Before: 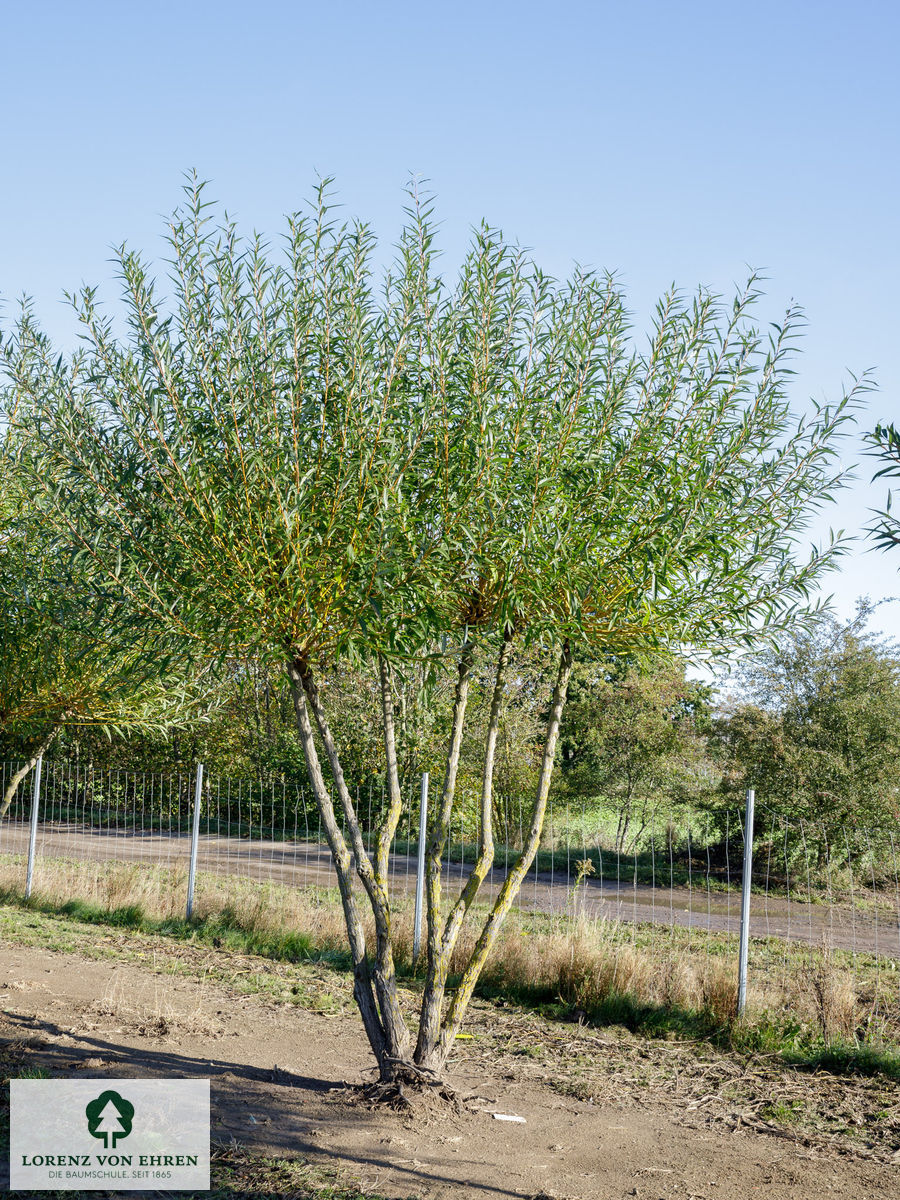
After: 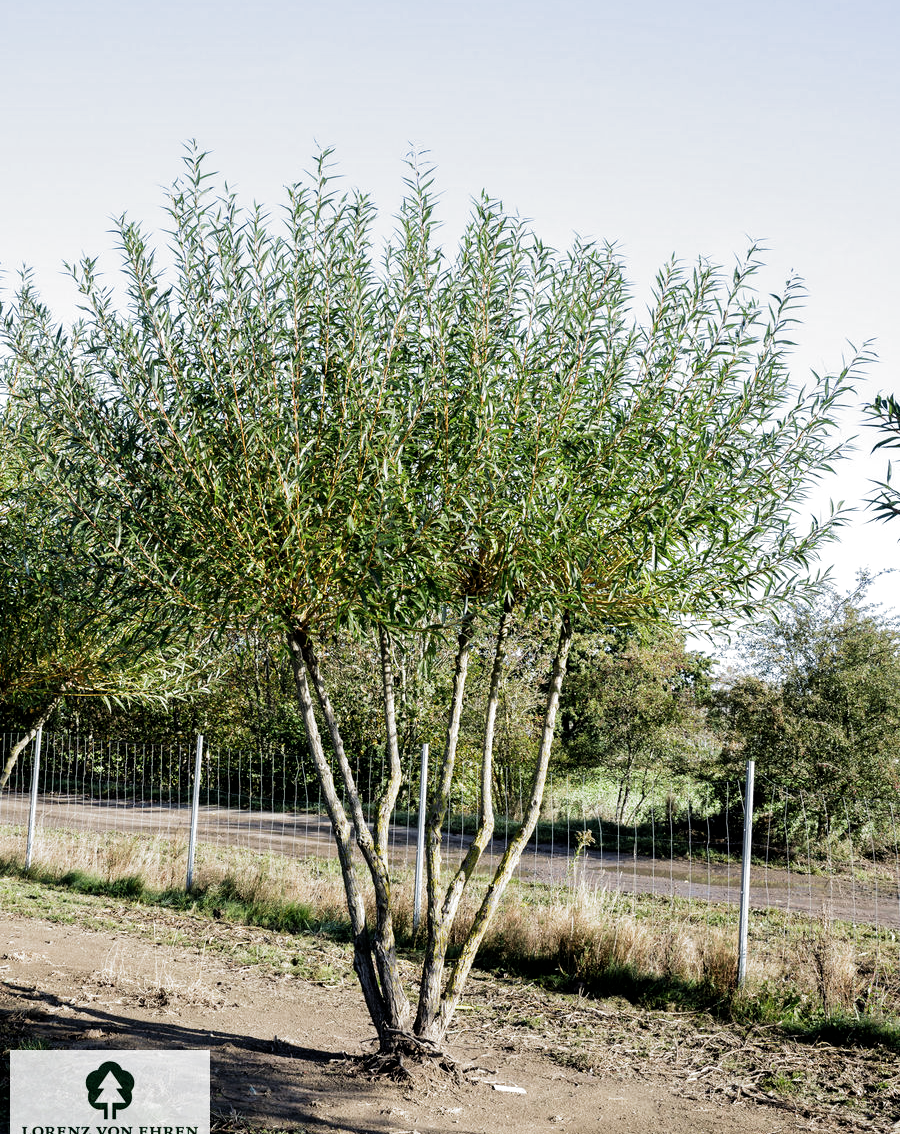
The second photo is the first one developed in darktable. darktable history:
crop and rotate: top 2.479%, bottom 3.018%
filmic rgb: black relative exposure -8.2 EV, white relative exposure 2.2 EV, threshold 3 EV, hardness 7.11, latitude 75%, contrast 1.325, highlights saturation mix -2%, shadows ↔ highlights balance 30%, preserve chrominance RGB euclidean norm, color science v5 (2021), contrast in shadows safe, contrast in highlights safe, enable highlight reconstruction true
